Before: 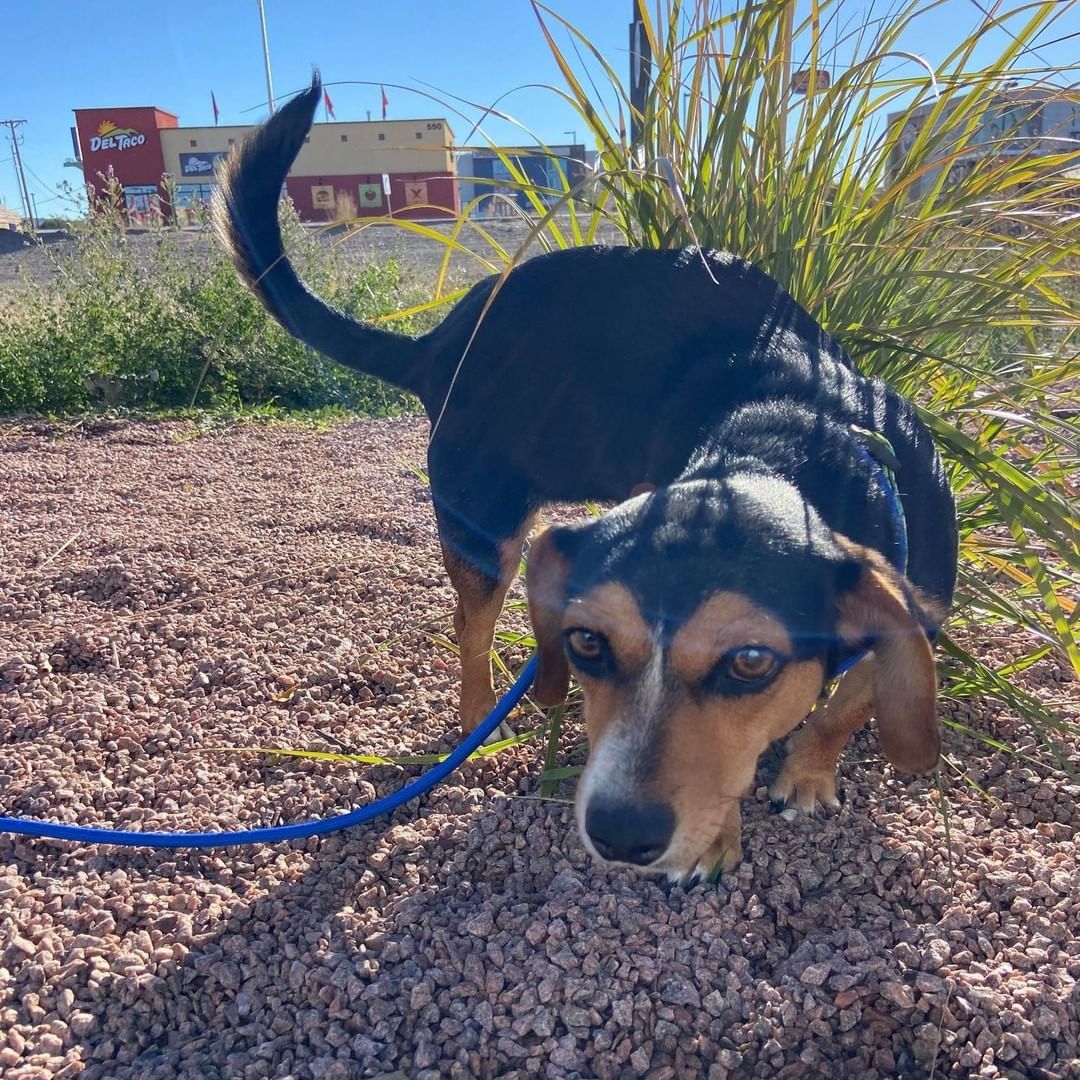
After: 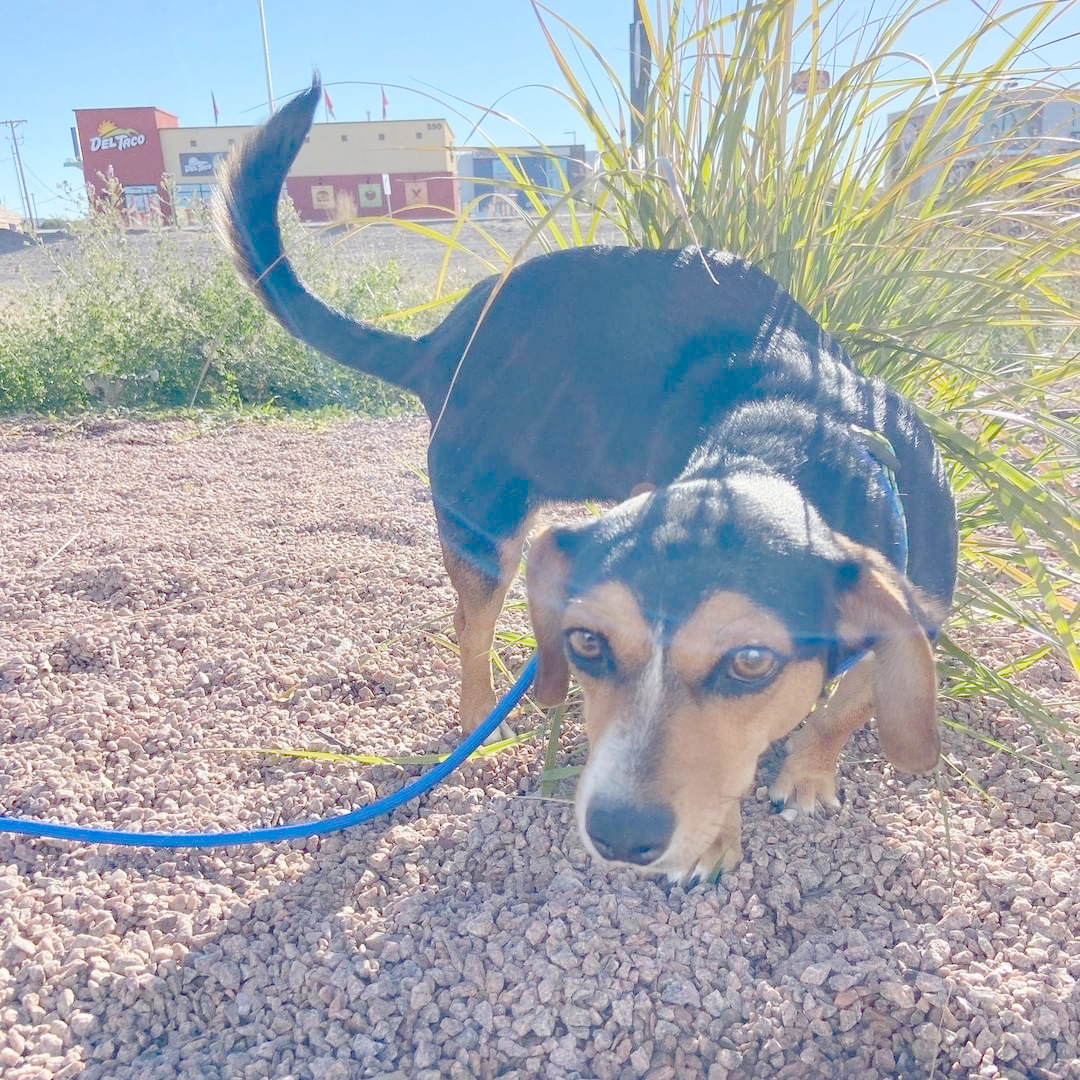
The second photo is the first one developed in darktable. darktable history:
color correction: saturation 1.11
